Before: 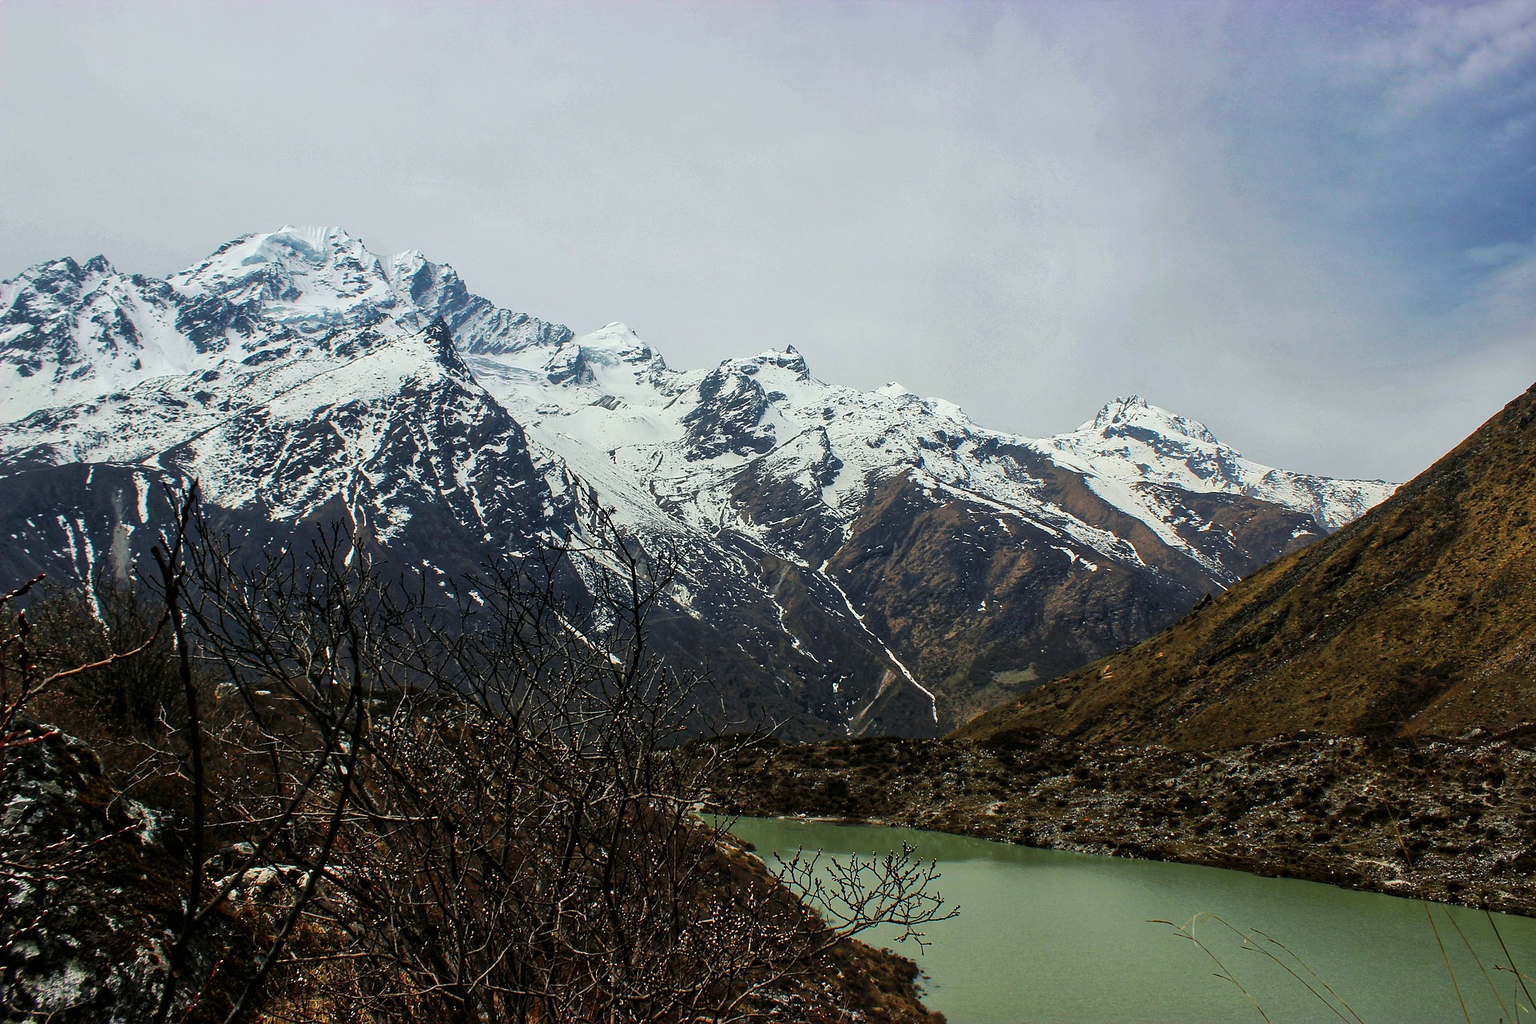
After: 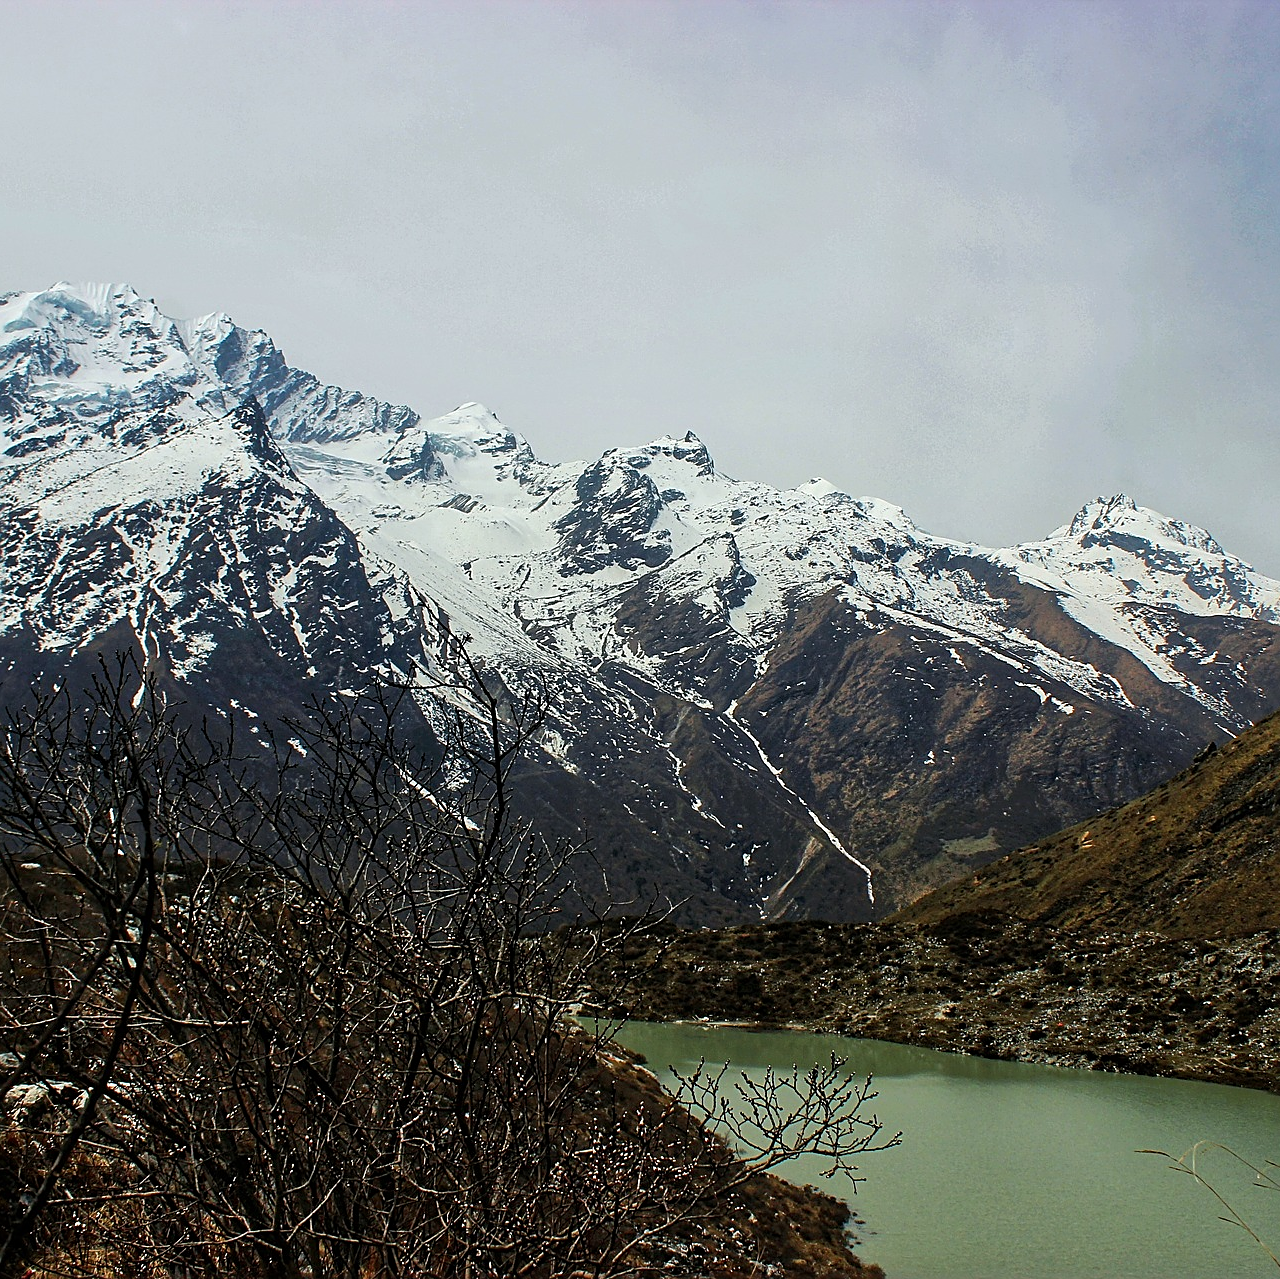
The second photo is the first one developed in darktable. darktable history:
sharpen: on, module defaults
crop and rotate: left 15.546%, right 17.787%
